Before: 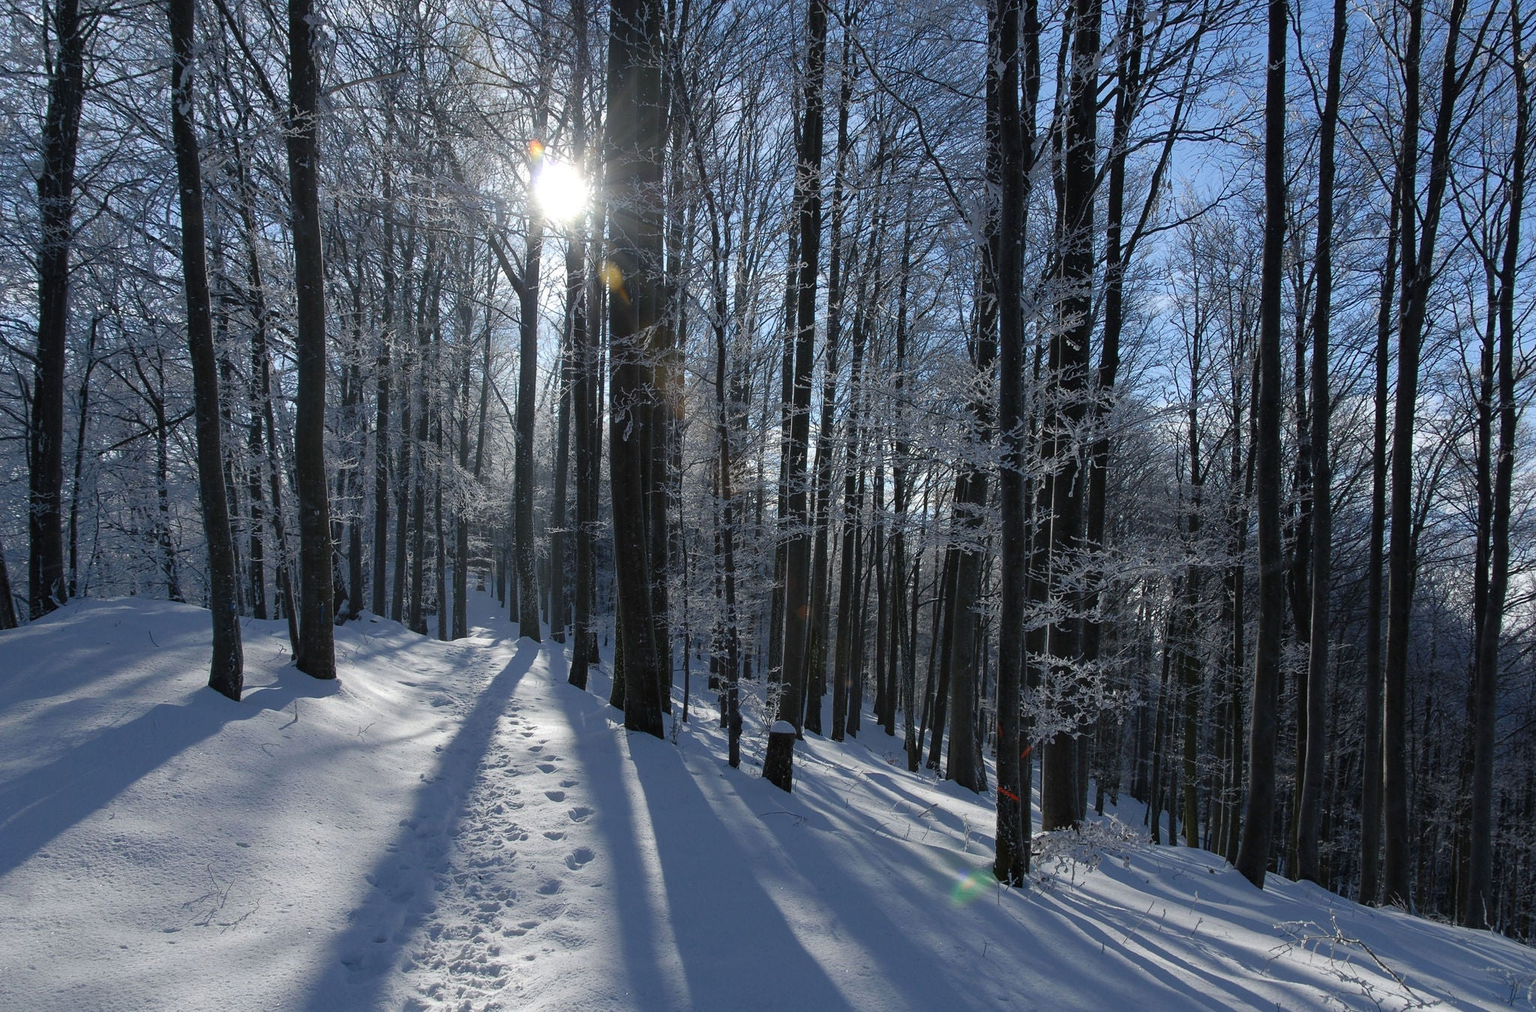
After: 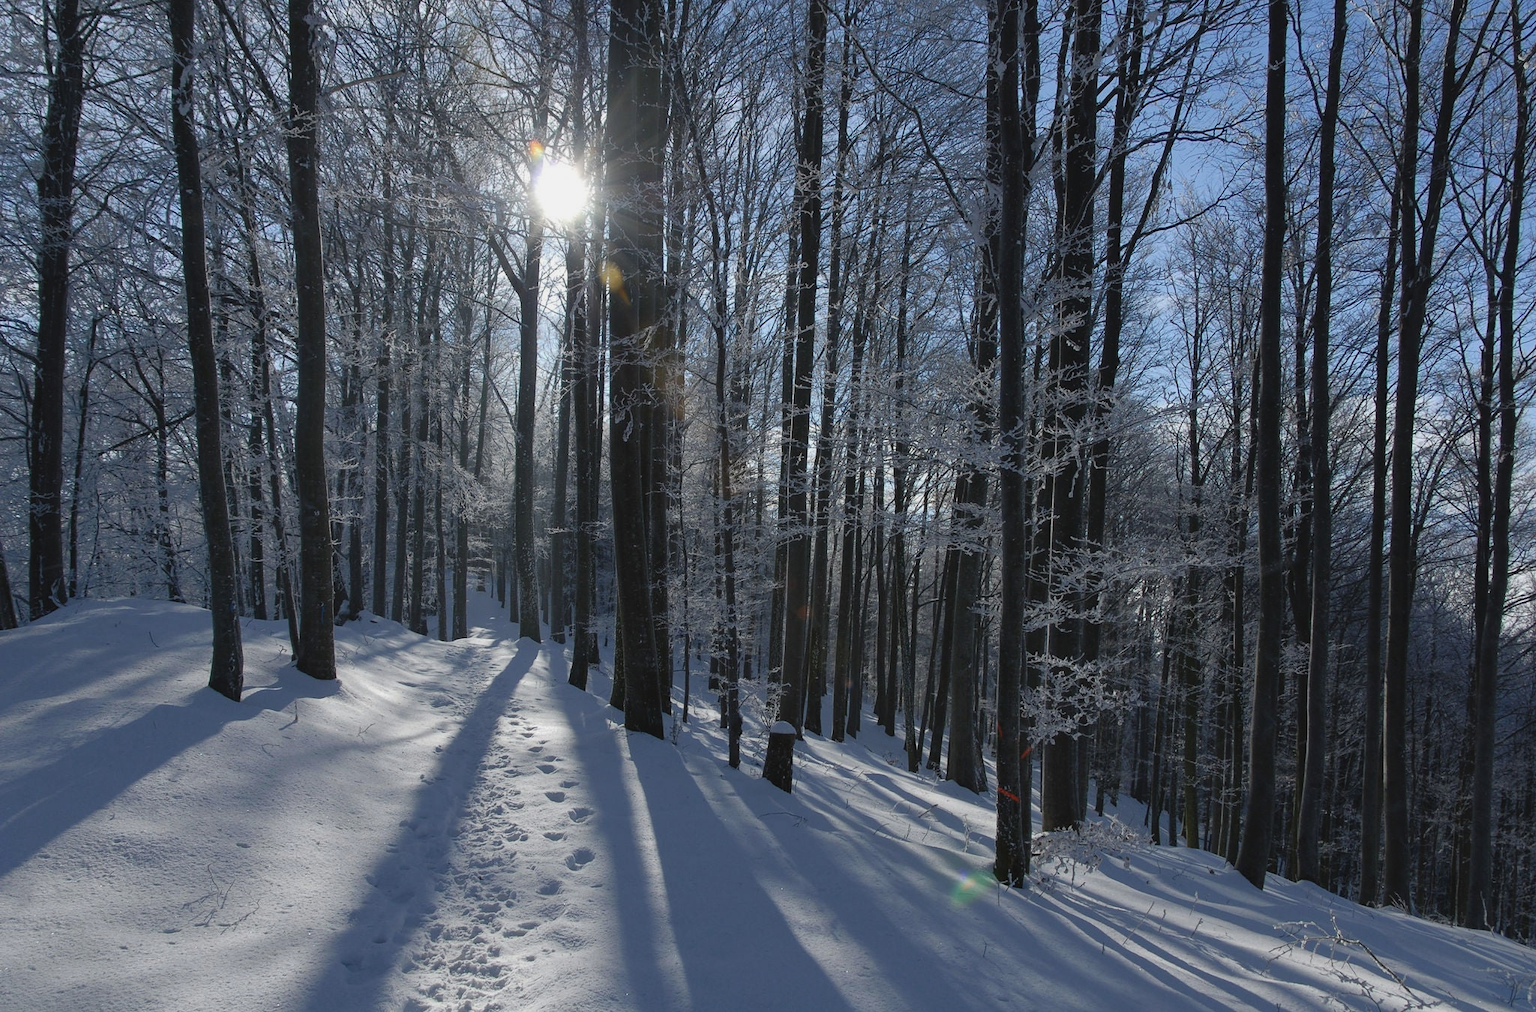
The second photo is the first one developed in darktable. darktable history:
shadows and highlights: shadows 25, highlights -25
contrast brightness saturation: contrast -0.08, brightness -0.04, saturation -0.11
